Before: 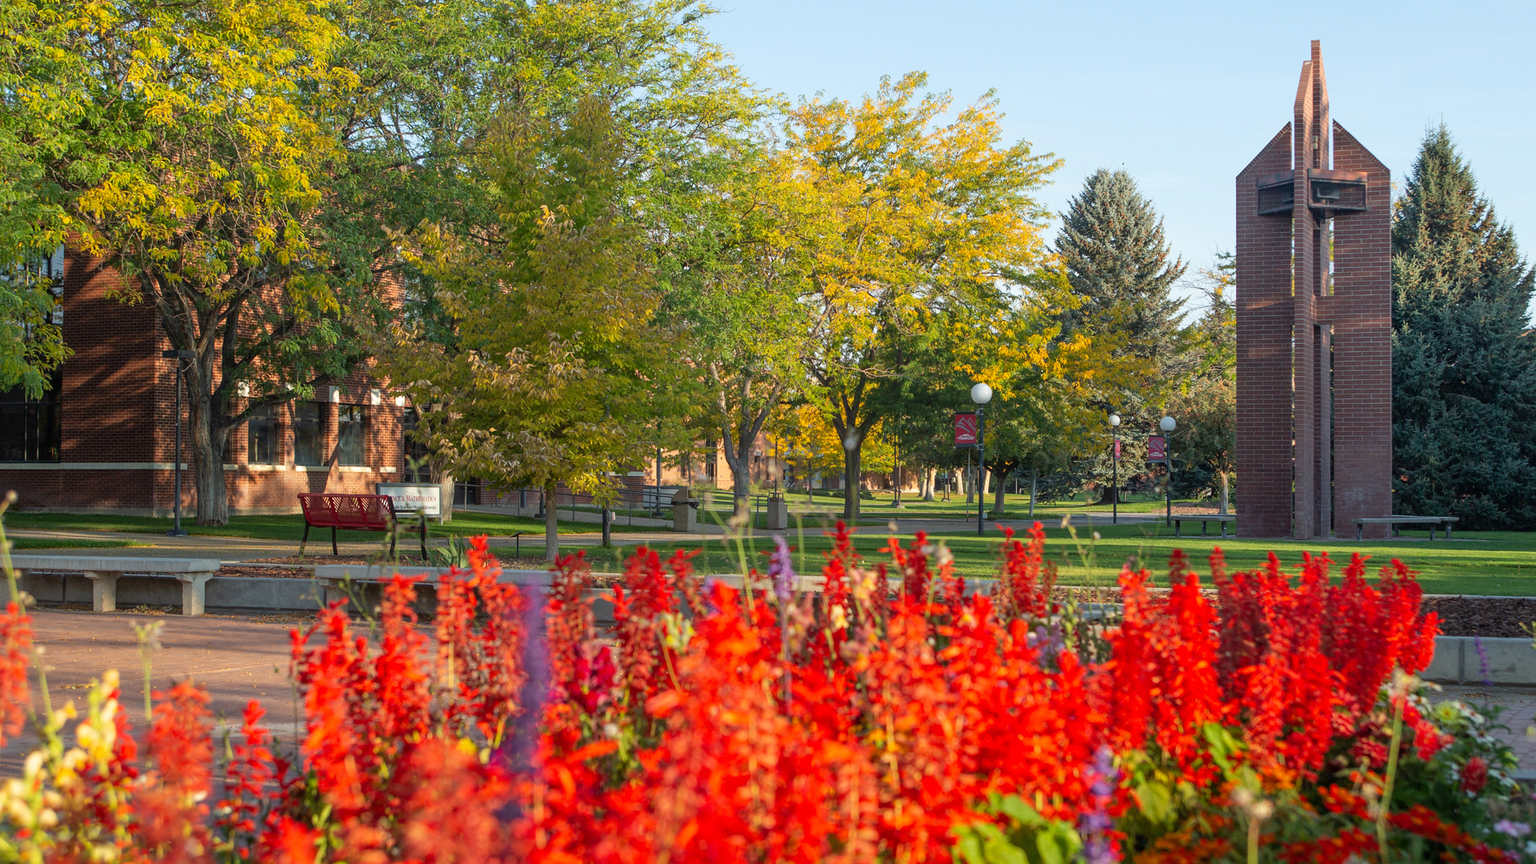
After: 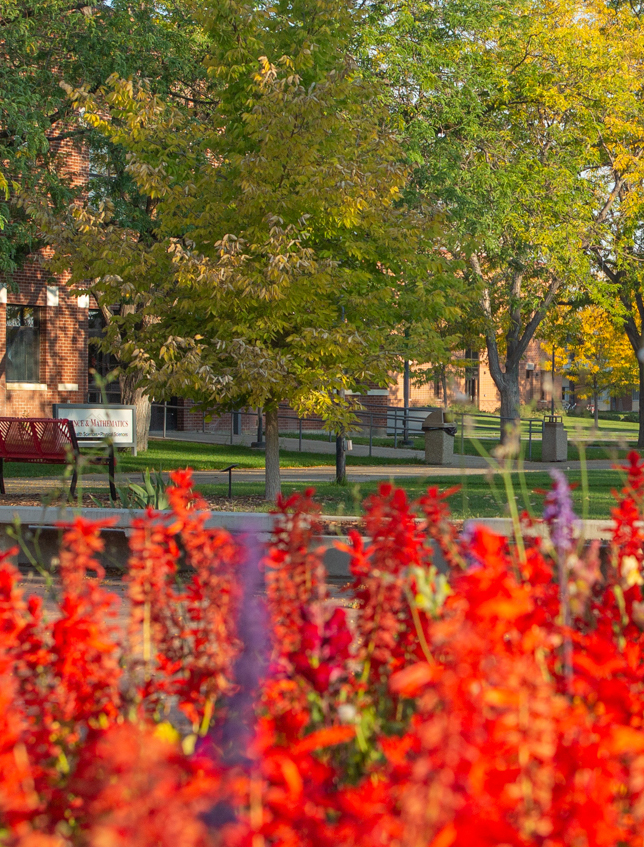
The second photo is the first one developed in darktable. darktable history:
crop and rotate: left 21.77%, top 18.528%, right 44.676%, bottom 2.997%
exposure: compensate highlight preservation false
